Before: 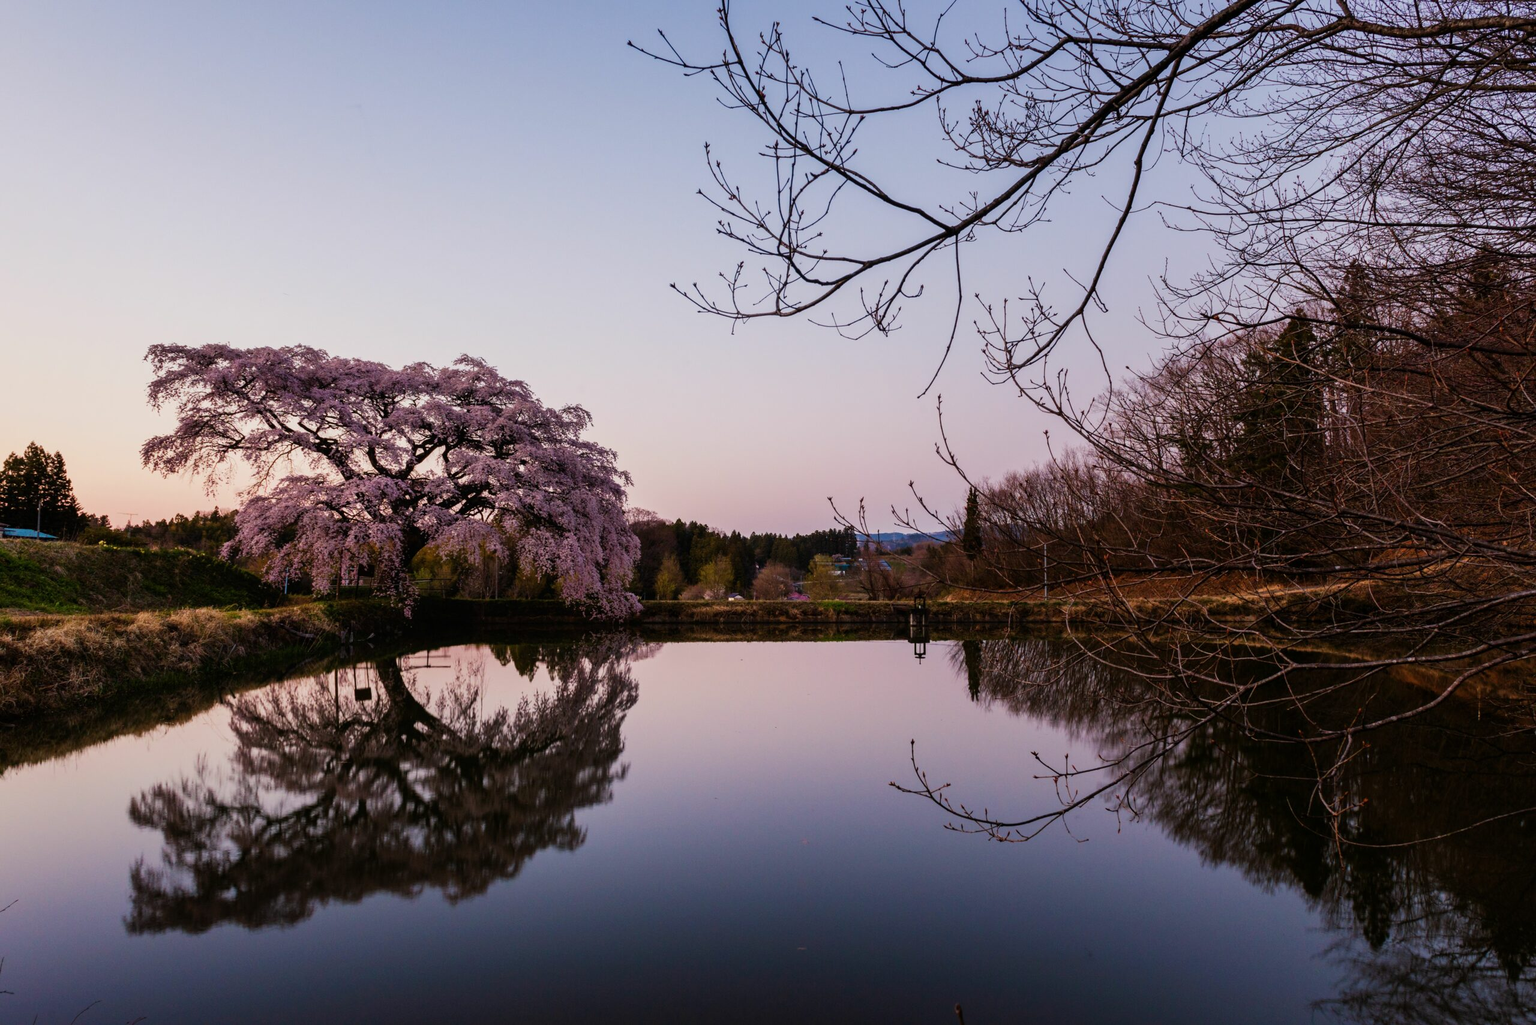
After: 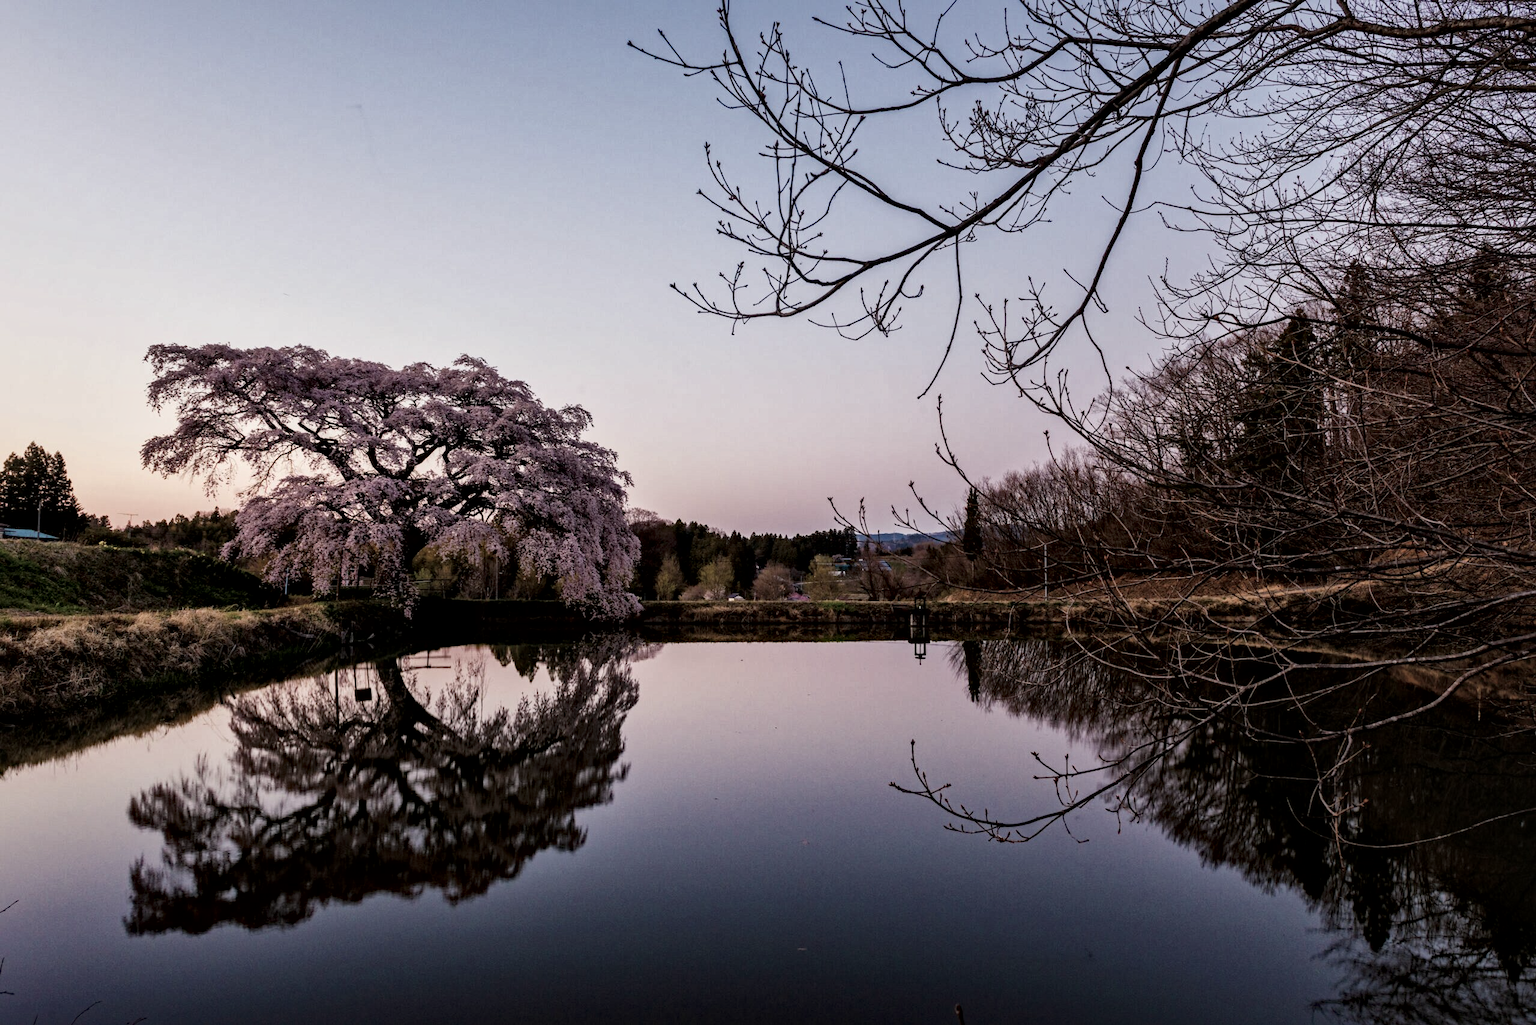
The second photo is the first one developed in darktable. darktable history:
haze removal: strength 0.29, distance 0.25, compatibility mode true, adaptive false
contrast brightness saturation: contrast 0.1, saturation -0.36
local contrast: mode bilateral grid, contrast 20, coarseness 50, detail 171%, midtone range 0.2
